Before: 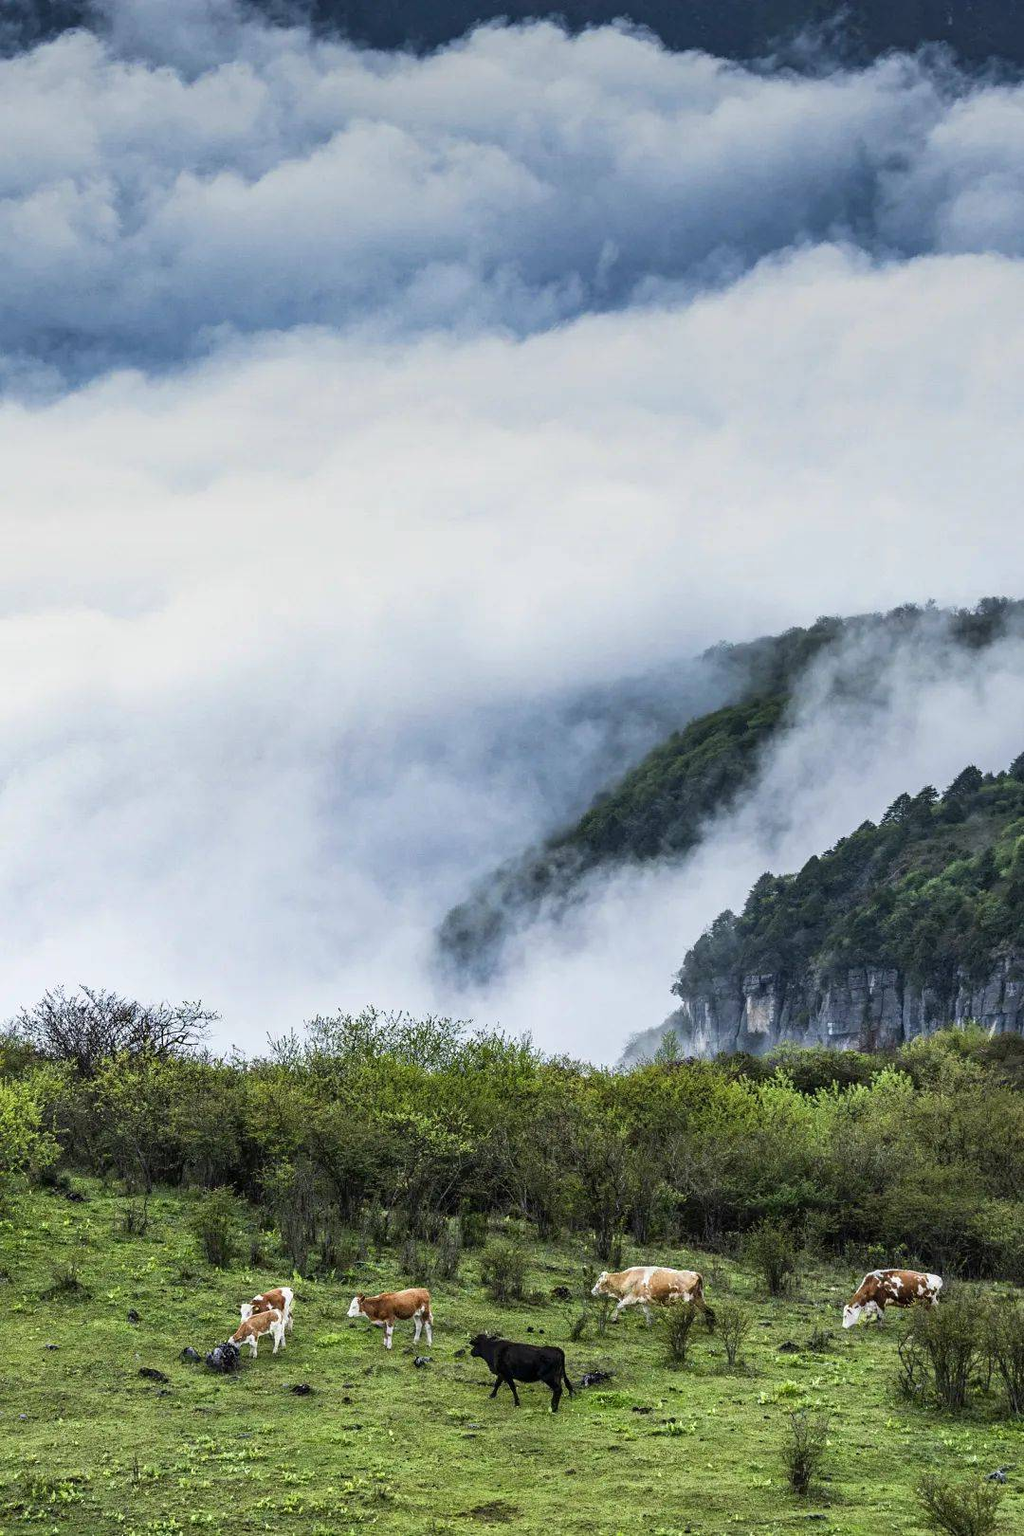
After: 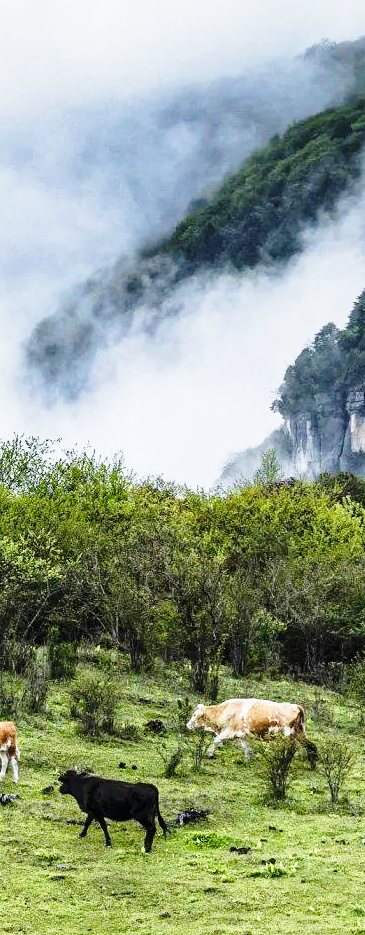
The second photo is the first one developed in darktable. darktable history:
exposure: exposure 0.014 EV, compensate highlight preservation false
crop: left 40.497%, top 39.321%, right 25.625%, bottom 2.917%
base curve: curves: ch0 [(0, 0) (0.028, 0.03) (0.121, 0.232) (0.46, 0.748) (0.859, 0.968) (1, 1)], exposure shift 0.01, preserve colors none
